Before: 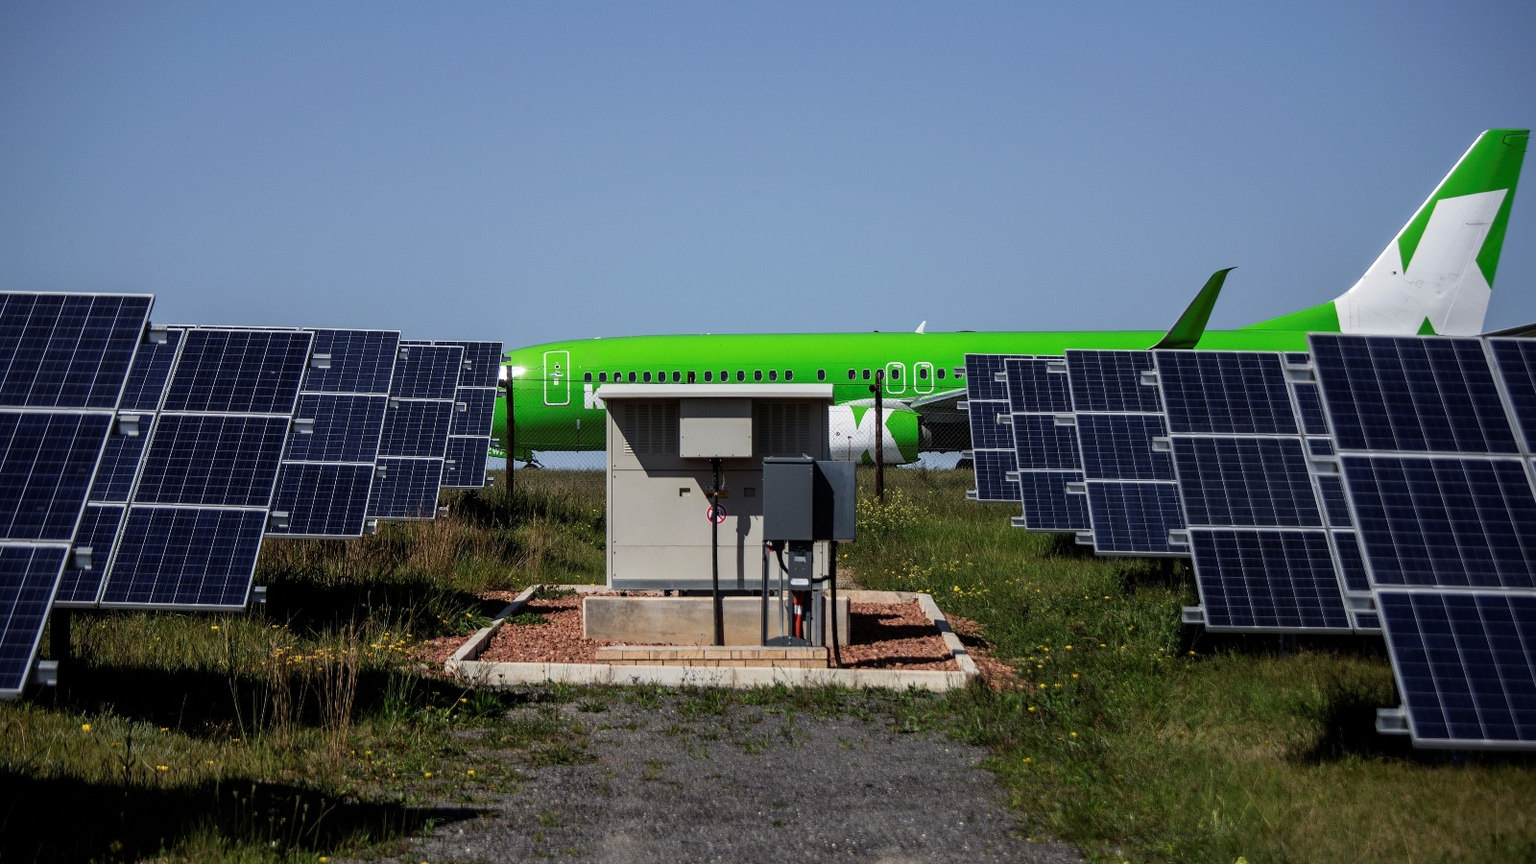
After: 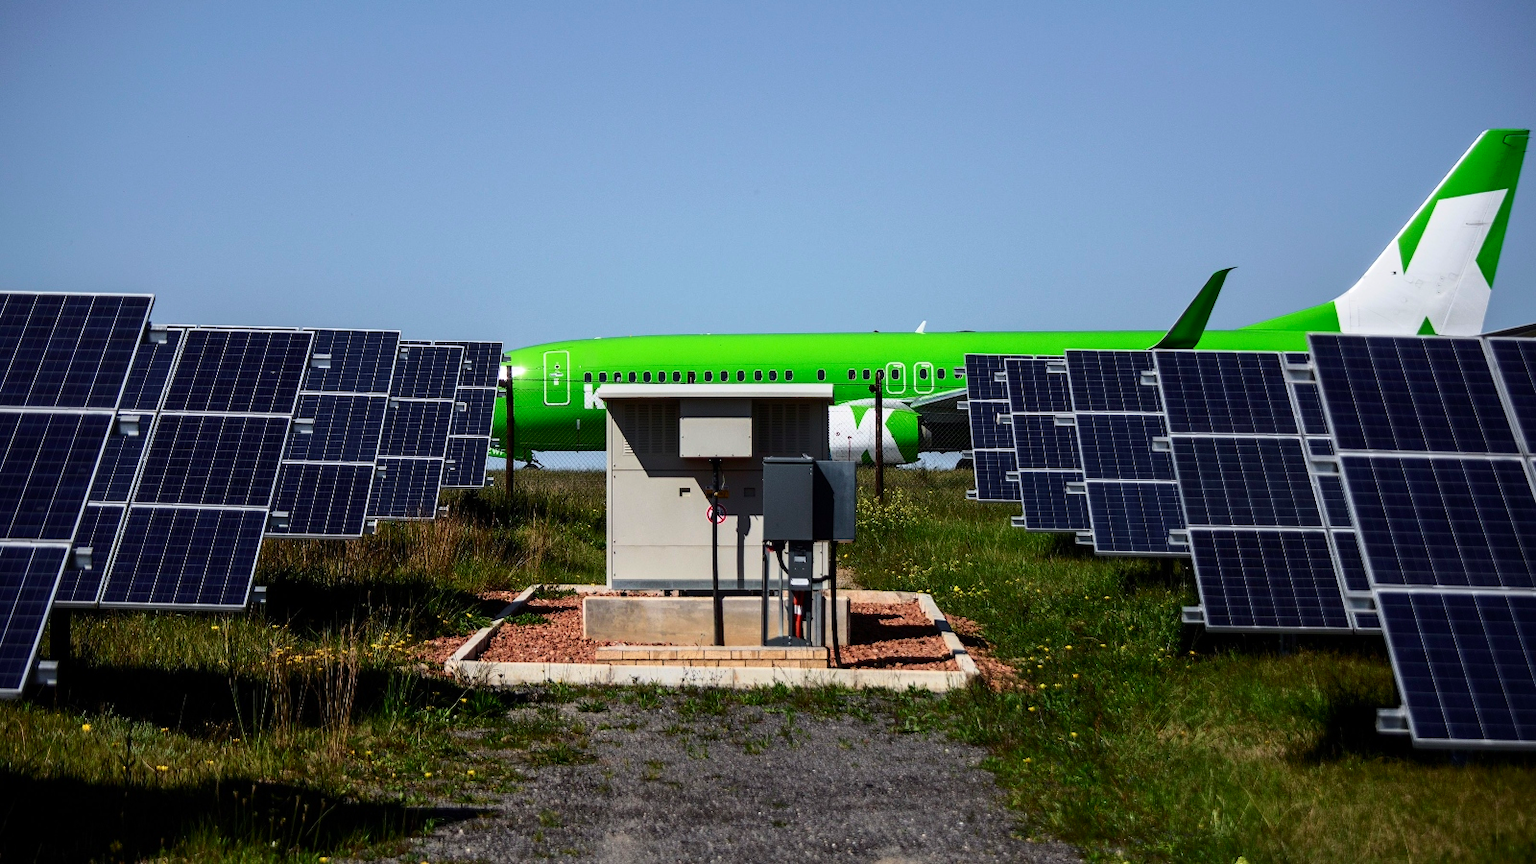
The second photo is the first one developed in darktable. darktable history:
tone curve: curves: ch0 [(0, 0) (0.234, 0.191) (0.48, 0.534) (0.608, 0.667) (0.725, 0.809) (0.864, 0.922) (1, 1)]; ch1 [(0, 0) (0.453, 0.43) (0.5, 0.5) (0.615, 0.649) (1, 1)]; ch2 [(0, 0) (0.5, 0.5) (0.586, 0.617) (1, 1)], color space Lab, independent channels, preserve colors none
